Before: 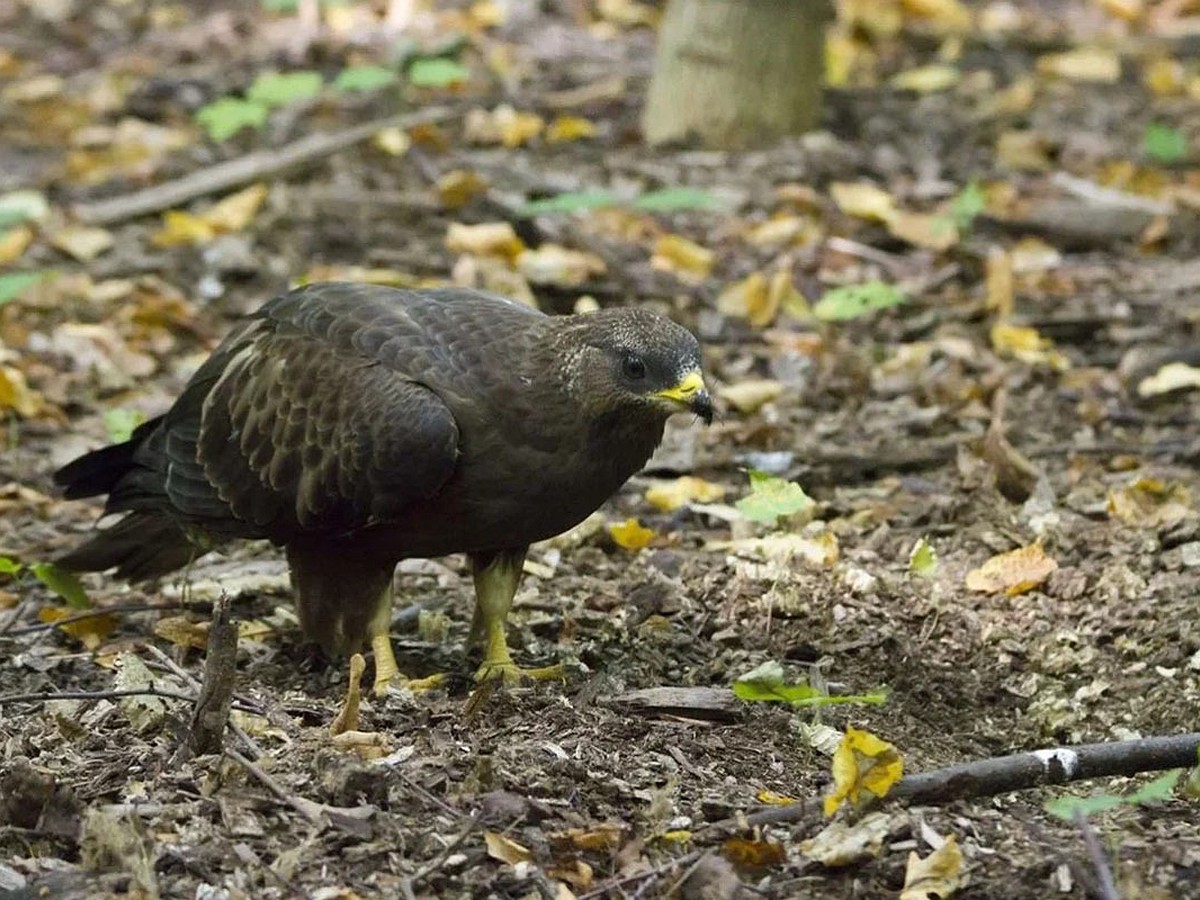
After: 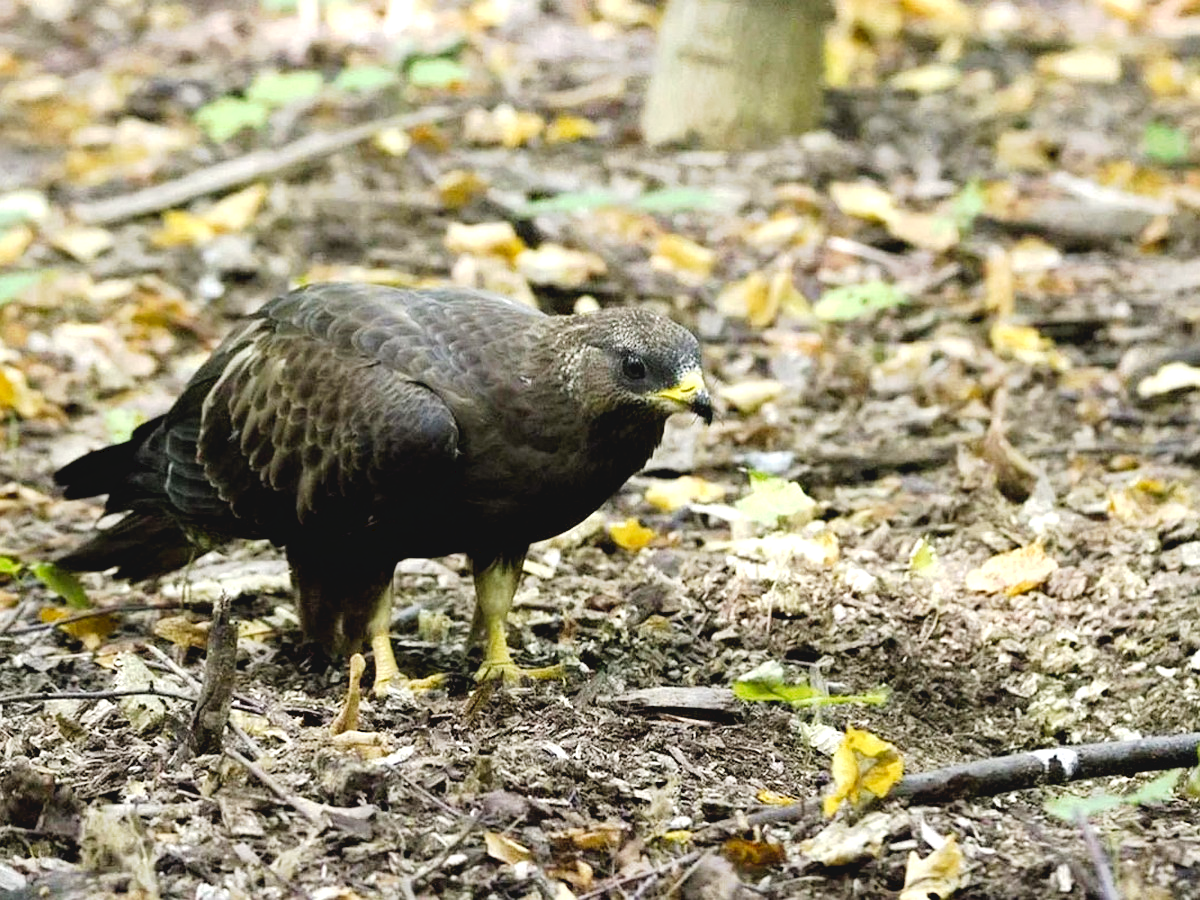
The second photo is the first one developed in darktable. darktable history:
tone curve: curves: ch0 [(0, 0) (0.003, 0.059) (0.011, 0.059) (0.025, 0.057) (0.044, 0.055) (0.069, 0.057) (0.1, 0.083) (0.136, 0.128) (0.177, 0.185) (0.224, 0.242) (0.277, 0.308) (0.335, 0.383) (0.399, 0.468) (0.468, 0.547) (0.543, 0.632) (0.623, 0.71) (0.709, 0.801) (0.801, 0.859) (0.898, 0.922) (1, 1)], preserve colors none
tone equalizer: -8 EV -0.738 EV, -7 EV -0.666 EV, -6 EV -0.613 EV, -5 EV -0.391 EV, -3 EV 0.394 EV, -2 EV 0.6 EV, -1 EV 0.697 EV, +0 EV 0.734 EV
